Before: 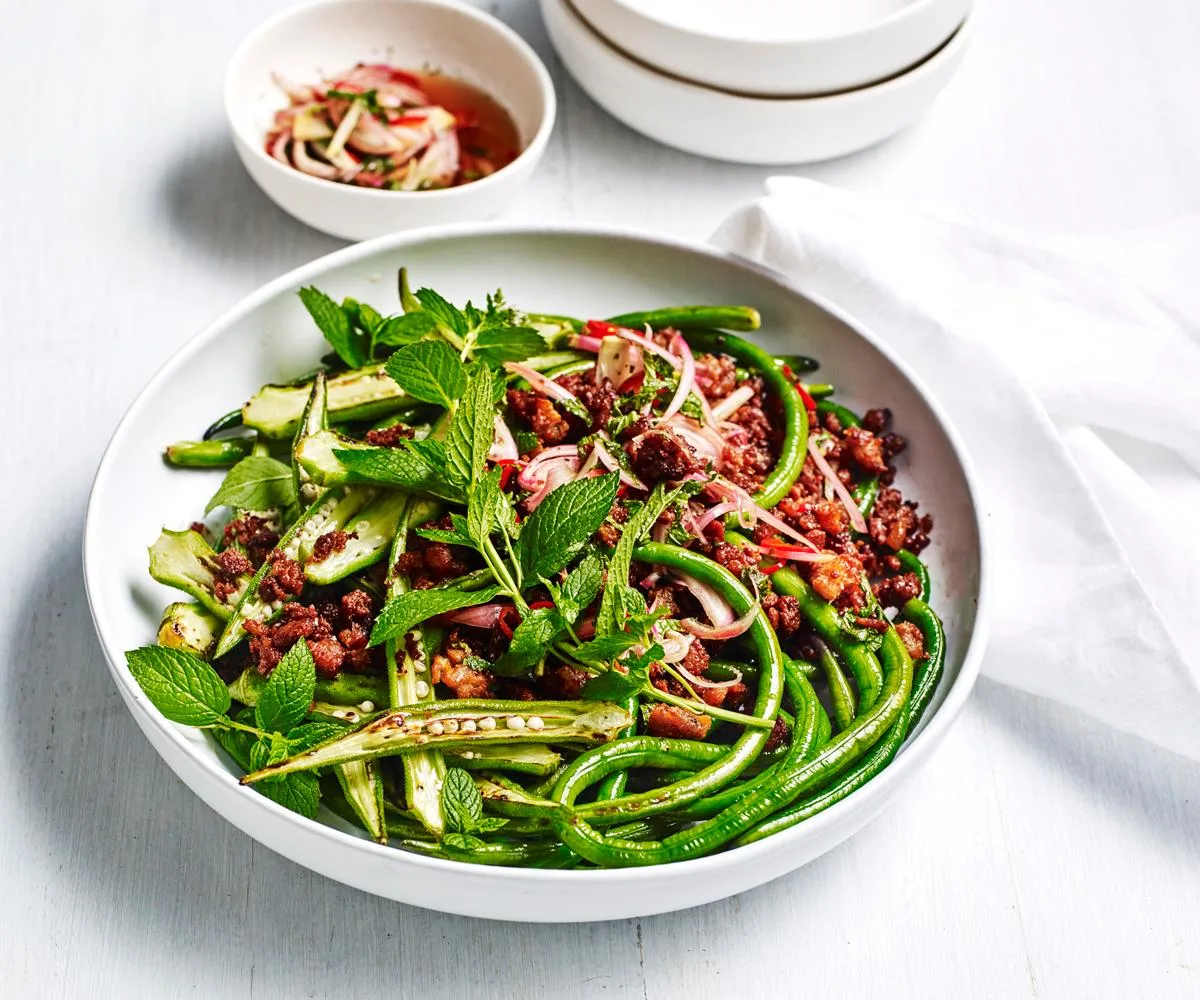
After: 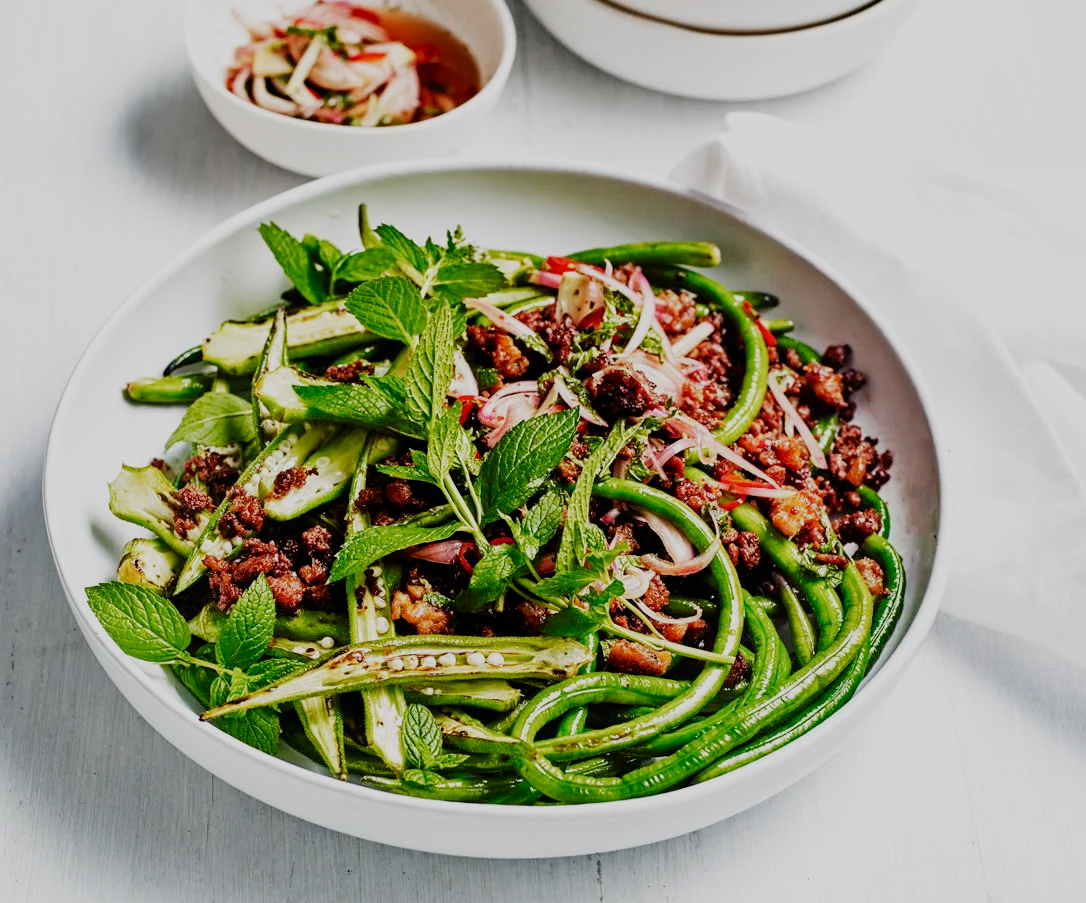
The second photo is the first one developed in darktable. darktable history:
crop: left 3.388%, top 6.407%, right 6.077%, bottom 3.233%
filmic rgb: black relative exposure -7.65 EV, white relative exposure 4.56 EV, threshold 3.02 EV, hardness 3.61, preserve chrominance no, color science v5 (2021), enable highlight reconstruction true
